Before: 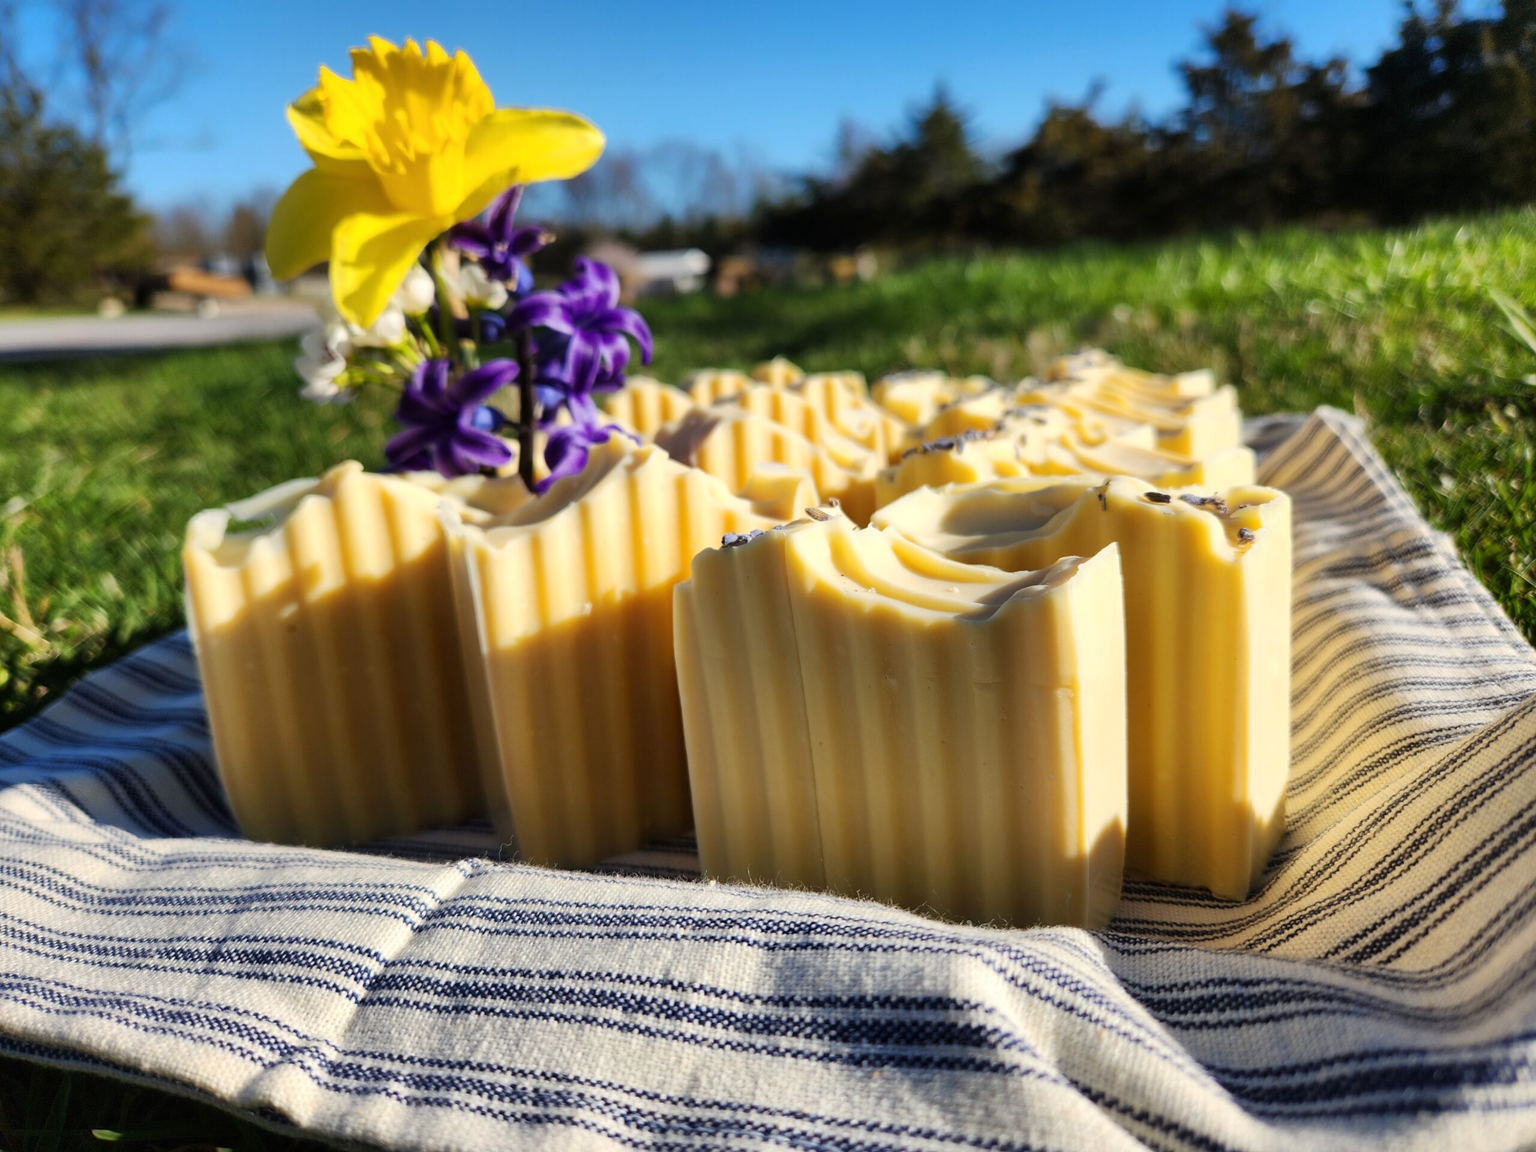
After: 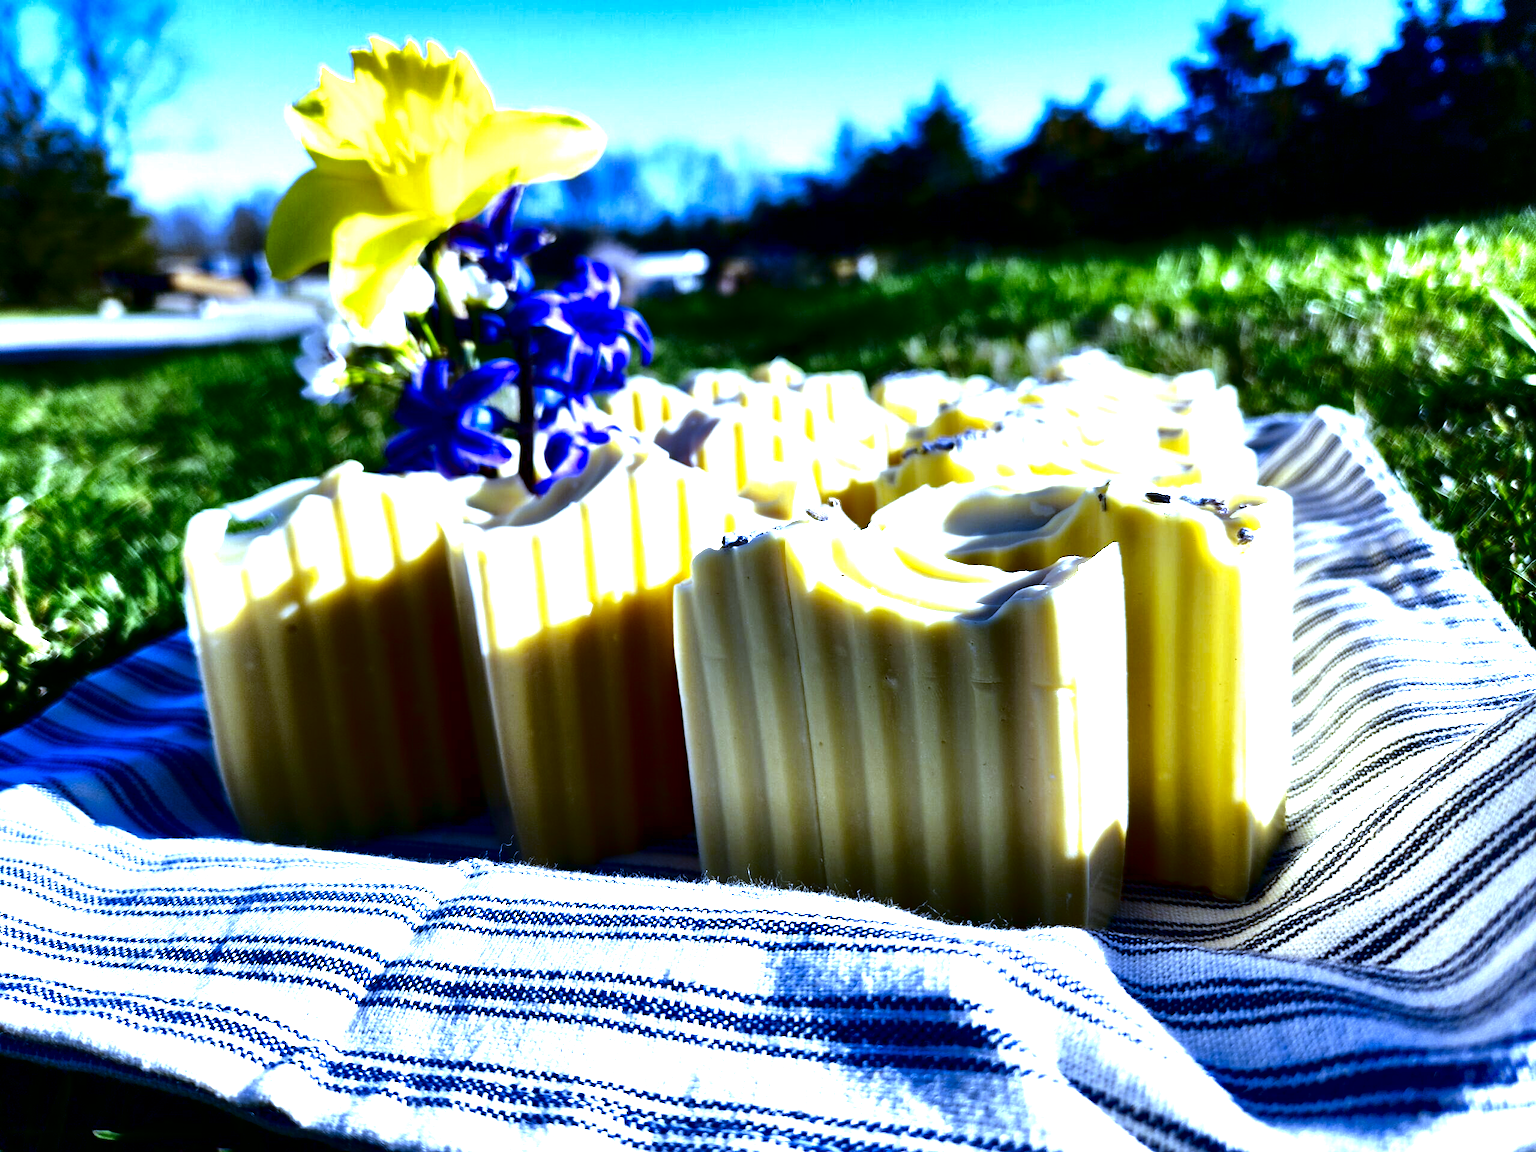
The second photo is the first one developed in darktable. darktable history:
exposure: black level correction 0.008, exposure 0.979 EV, compensate highlight preservation false
contrast brightness saturation: brightness -0.52
white balance: red 0.766, blue 1.537
tone equalizer: -8 EV 0.001 EV, -7 EV -0.002 EV, -6 EV 0.002 EV, -5 EV -0.03 EV, -4 EV -0.116 EV, -3 EV -0.169 EV, -2 EV 0.24 EV, -1 EV 0.702 EV, +0 EV 0.493 EV
